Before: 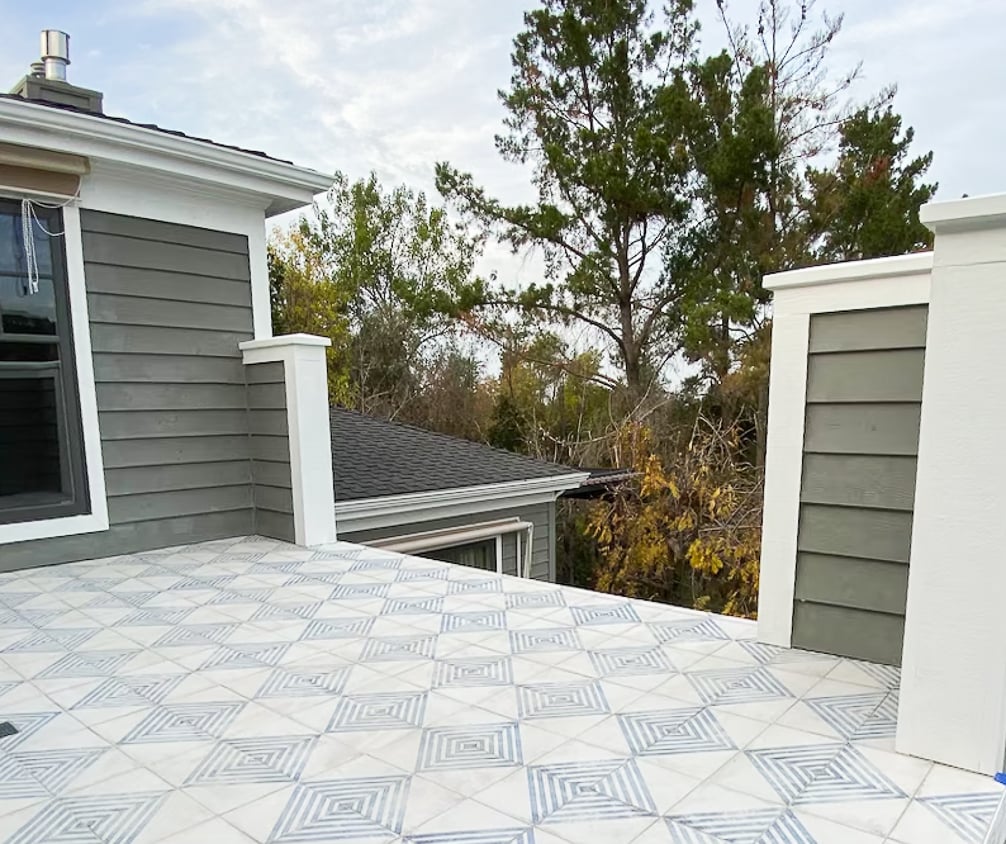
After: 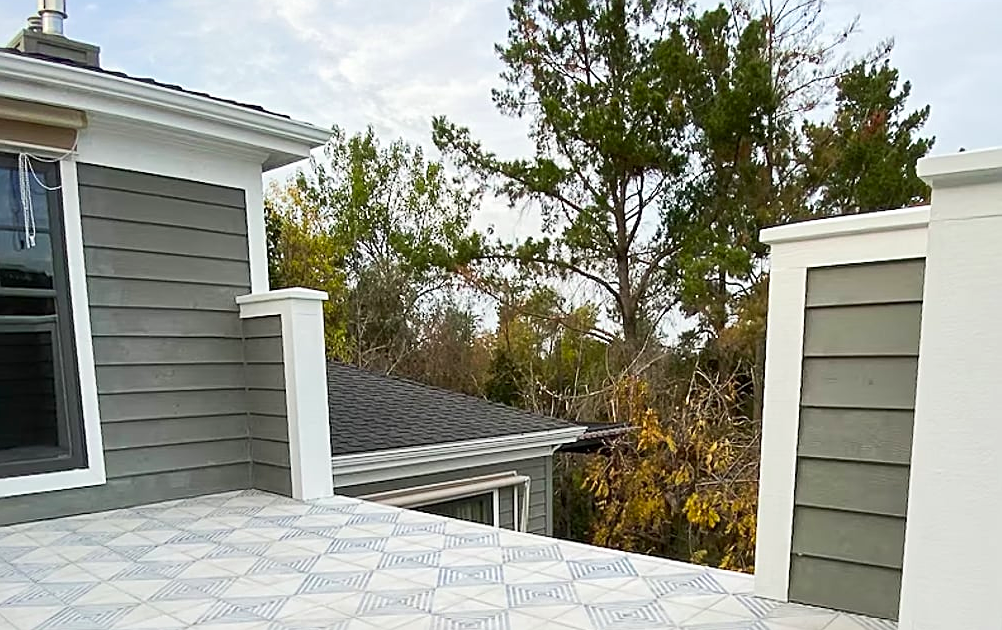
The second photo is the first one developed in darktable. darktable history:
crop: left 0.307%, top 5.555%, bottom 19.751%
contrast brightness saturation: saturation 0.177
sharpen: amount 0.479
tone equalizer: edges refinement/feathering 500, mask exposure compensation -1.57 EV, preserve details no
